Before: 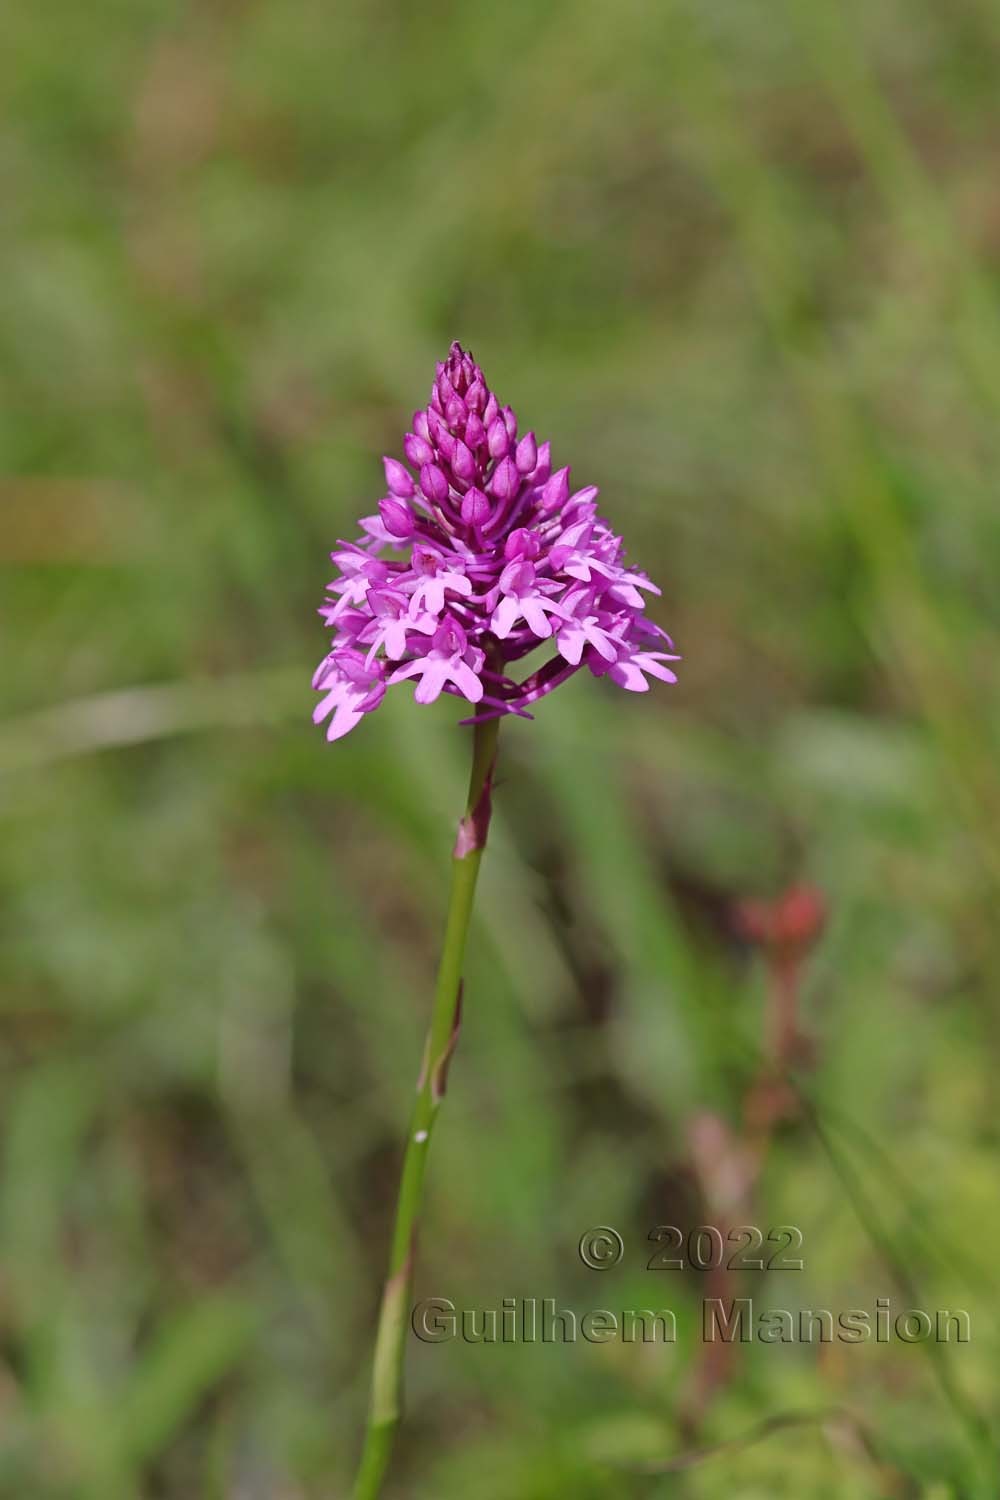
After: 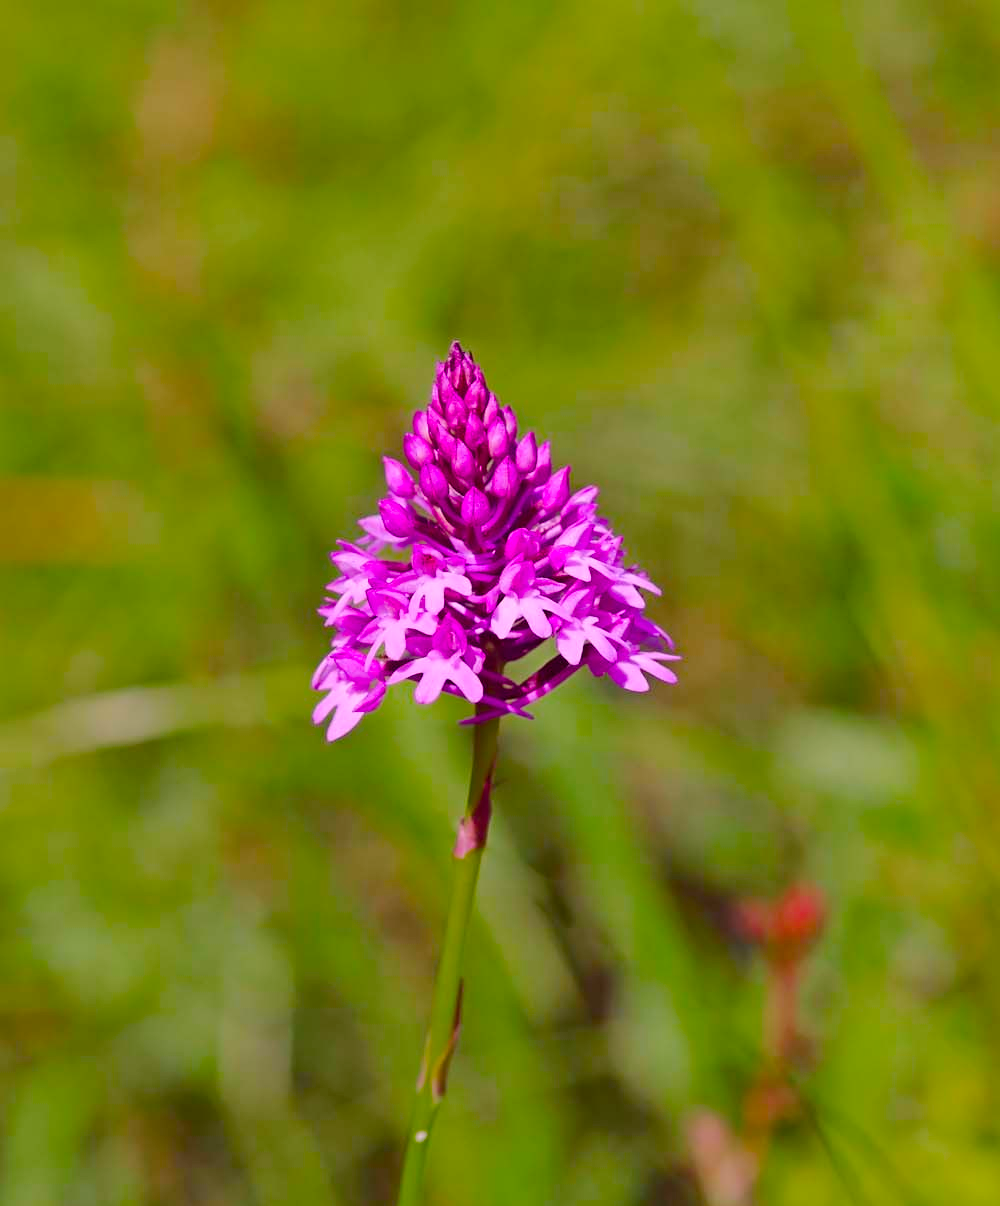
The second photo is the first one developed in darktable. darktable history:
color balance rgb: highlights gain › chroma 1.346%, highlights gain › hue 55.32°, perceptual saturation grading › global saturation 36.595%, perceptual saturation grading › shadows 35.664%, perceptual brilliance grading › mid-tones 9.751%, perceptual brilliance grading › shadows 14.822%, global vibrance 9.771%
tone equalizer: mask exposure compensation -0.512 EV
crop: bottom 19.577%
